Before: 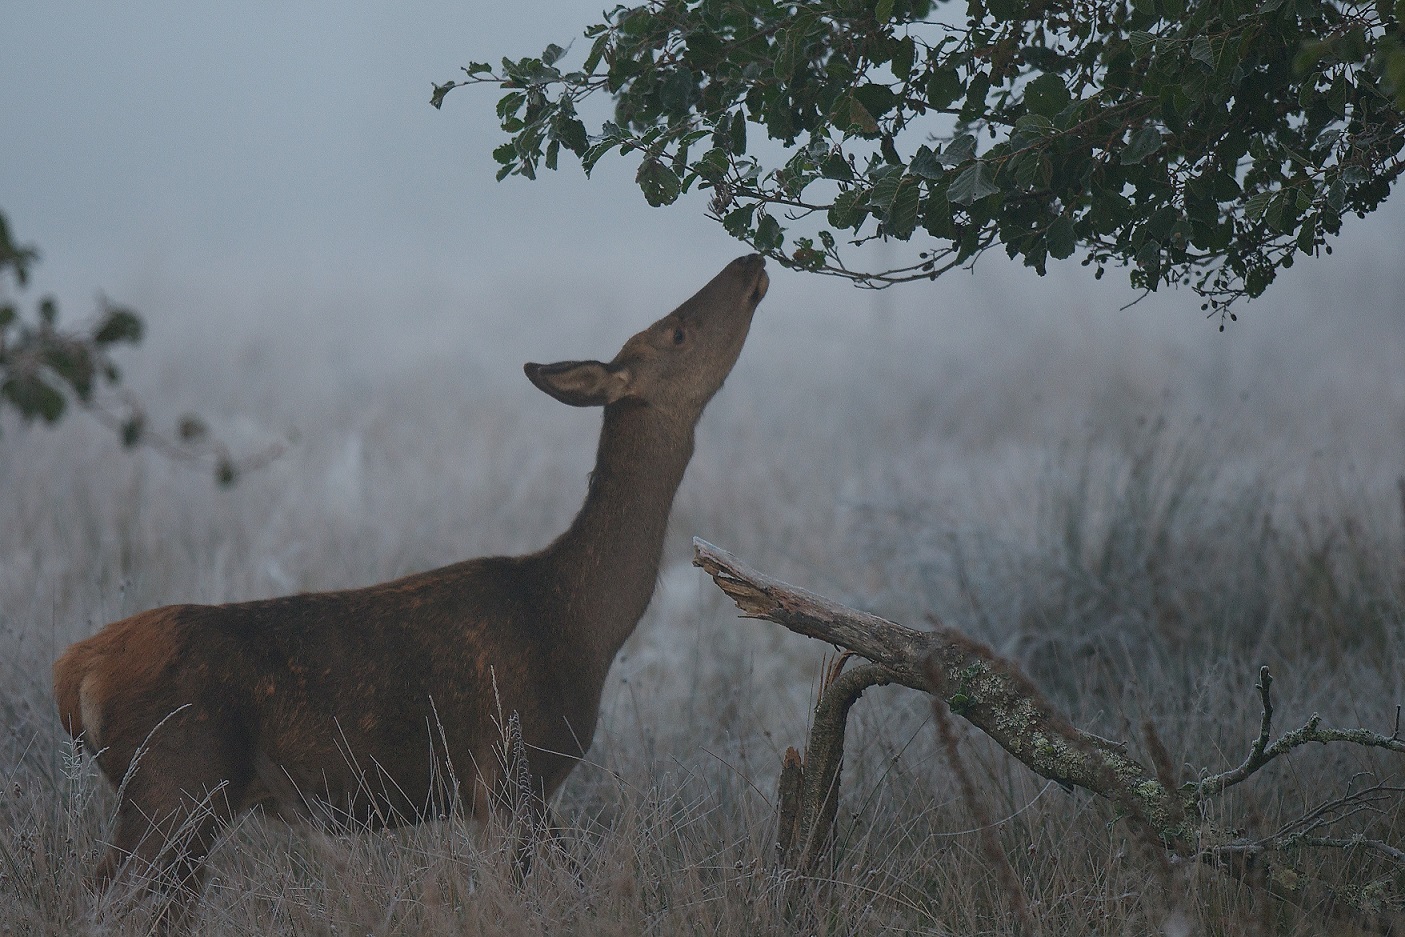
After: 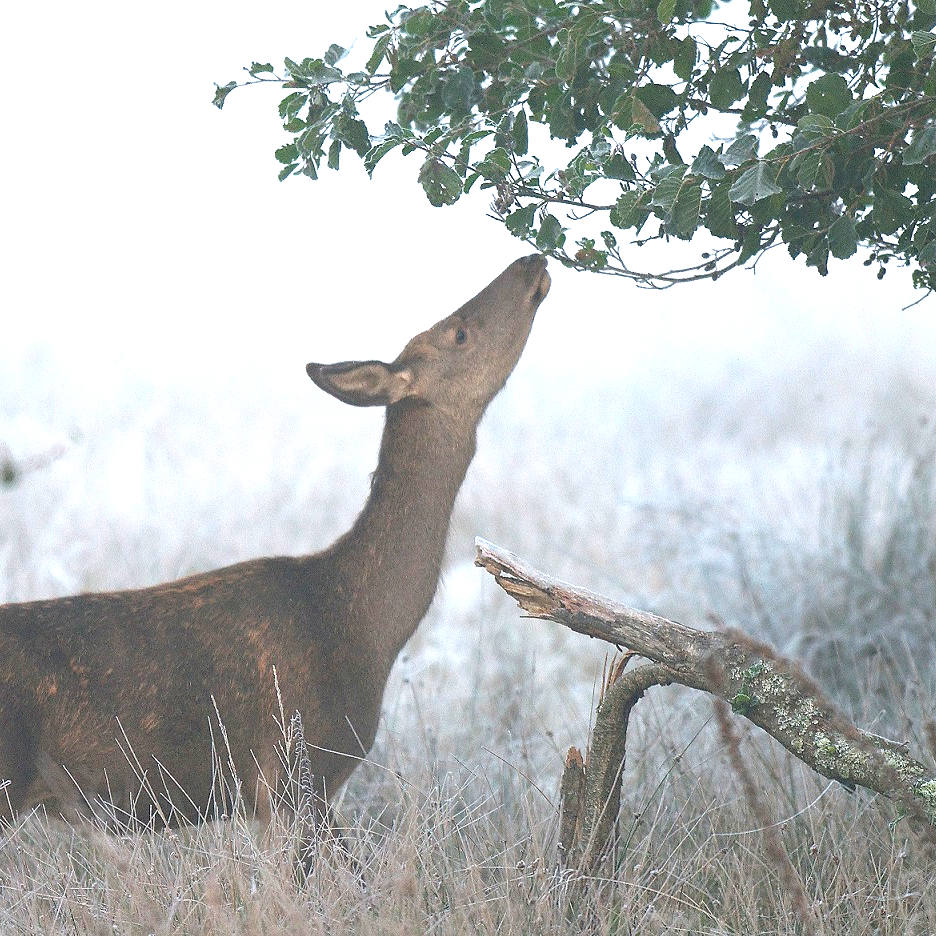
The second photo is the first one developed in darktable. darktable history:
crop and rotate: left 15.546%, right 17.787%
exposure: exposure 2.04 EV, compensate highlight preservation false
